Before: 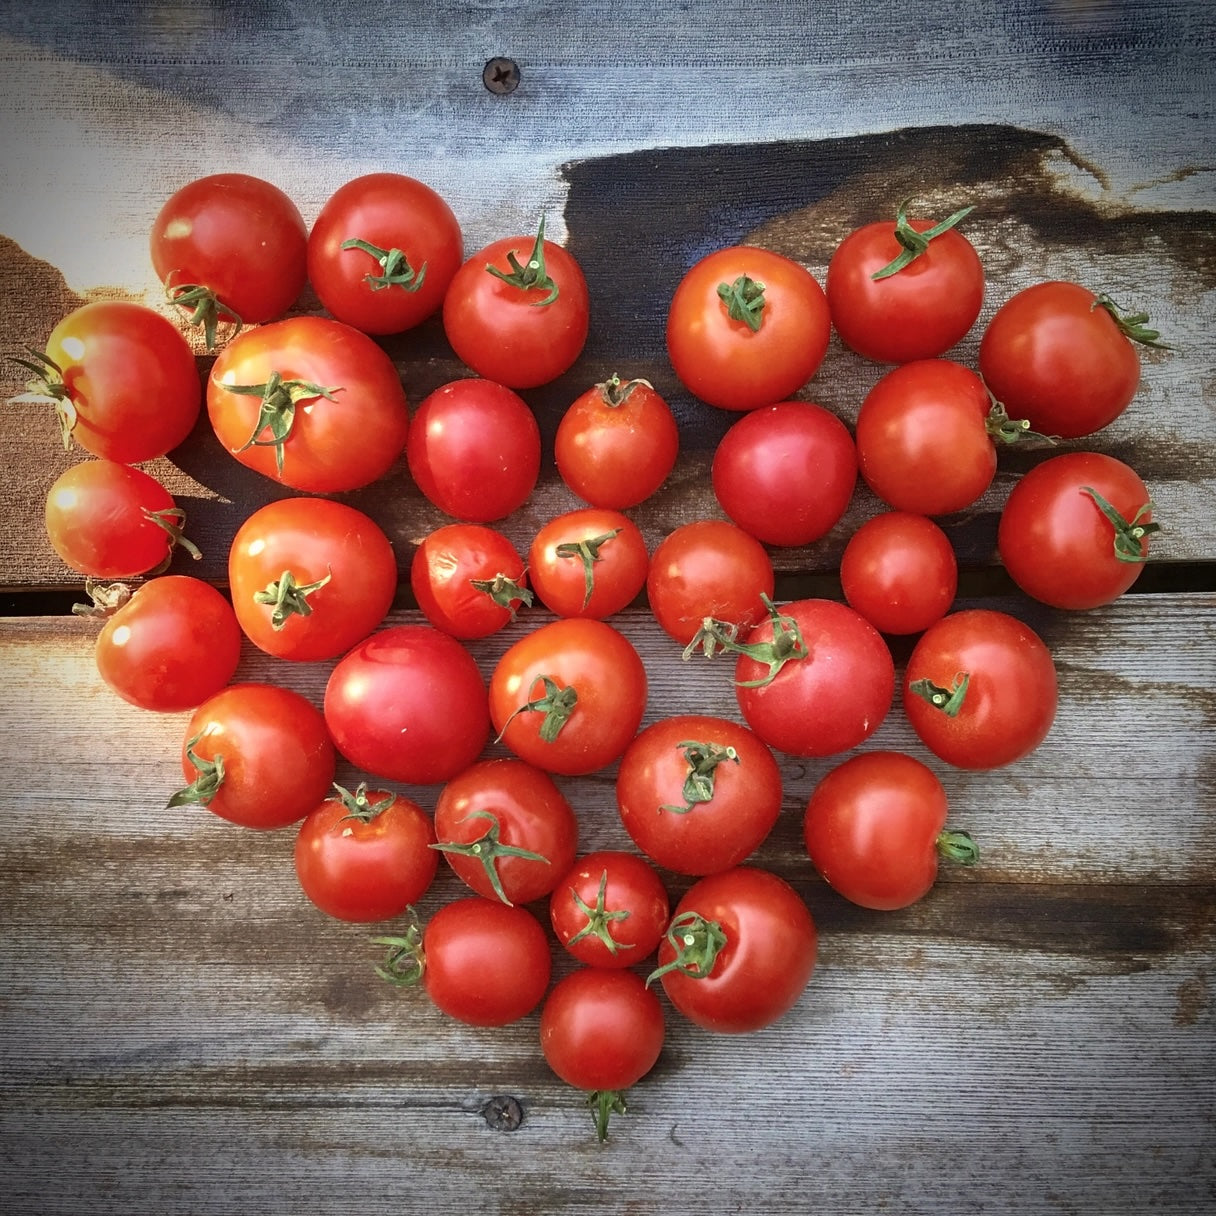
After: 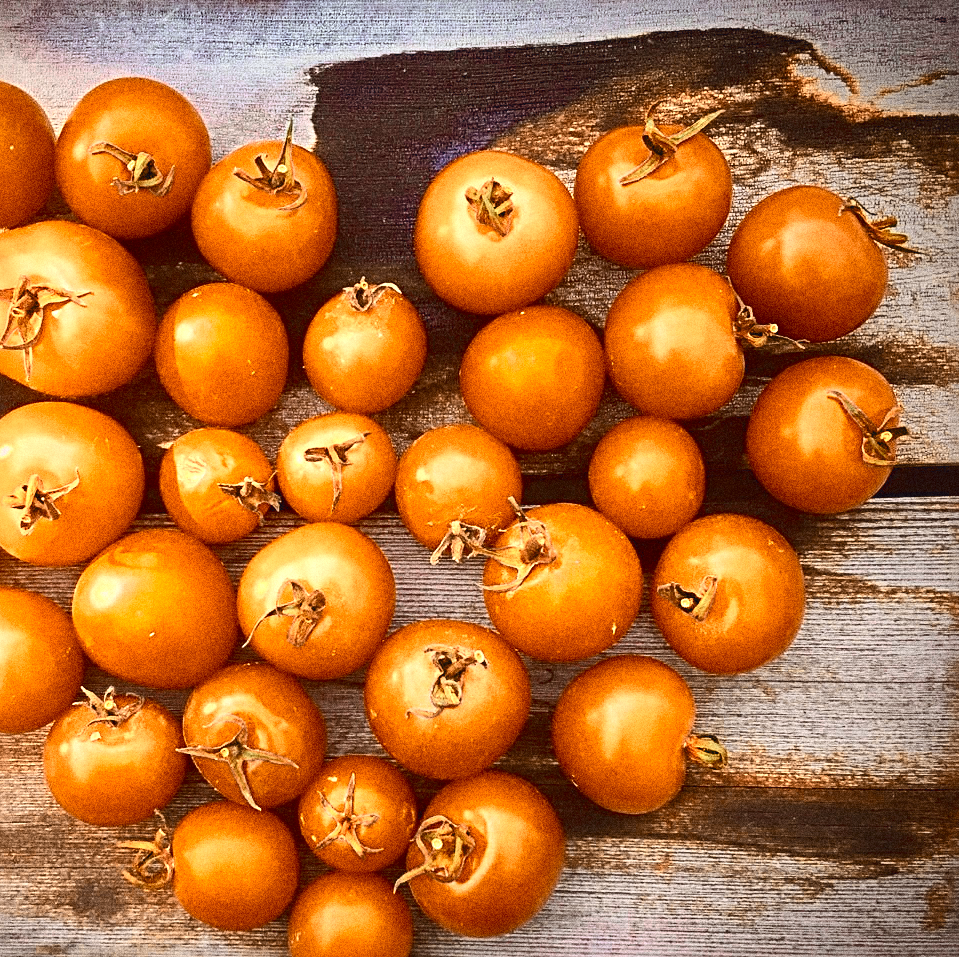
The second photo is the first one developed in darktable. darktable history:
color balance rgb: shadows lift › chroma 4.41%, shadows lift › hue 27°, power › chroma 2.5%, power › hue 70°, highlights gain › chroma 1%, highlights gain › hue 27°, saturation formula JzAzBz (2021)
crop and rotate: left 20.74%, top 7.912%, right 0.375%, bottom 13.378%
grain: coarseness 14.49 ISO, strength 48.04%, mid-tones bias 35%
color zones: curves: ch0 [(0.009, 0.528) (0.136, 0.6) (0.255, 0.586) (0.39, 0.528) (0.522, 0.584) (0.686, 0.736) (0.849, 0.561)]; ch1 [(0.045, 0.781) (0.14, 0.416) (0.257, 0.695) (0.442, 0.032) (0.738, 0.338) (0.818, 0.632) (0.891, 0.741) (1, 0.704)]; ch2 [(0, 0.667) (0.141, 0.52) (0.26, 0.37) (0.474, 0.432) (0.743, 0.286)]
shadows and highlights: shadows 40, highlights -60
tone curve: curves: ch0 [(0, 0.031) (0.145, 0.106) (0.319, 0.269) (0.495, 0.544) (0.707, 0.833) (0.859, 0.931) (1, 0.967)]; ch1 [(0, 0) (0.279, 0.218) (0.424, 0.411) (0.495, 0.504) (0.538, 0.55) (0.578, 0.595) (0.707, 0.778) (1, 1)]; ch2 [(0, 0) (0.125, 0.089) (0.353, 0.329) (0.436, 0.432) (0.552, 0.554) (0.615, 0.674) (1, 1)], color space Lab, independent channels, preserve colors none
sharpen: radius 4
